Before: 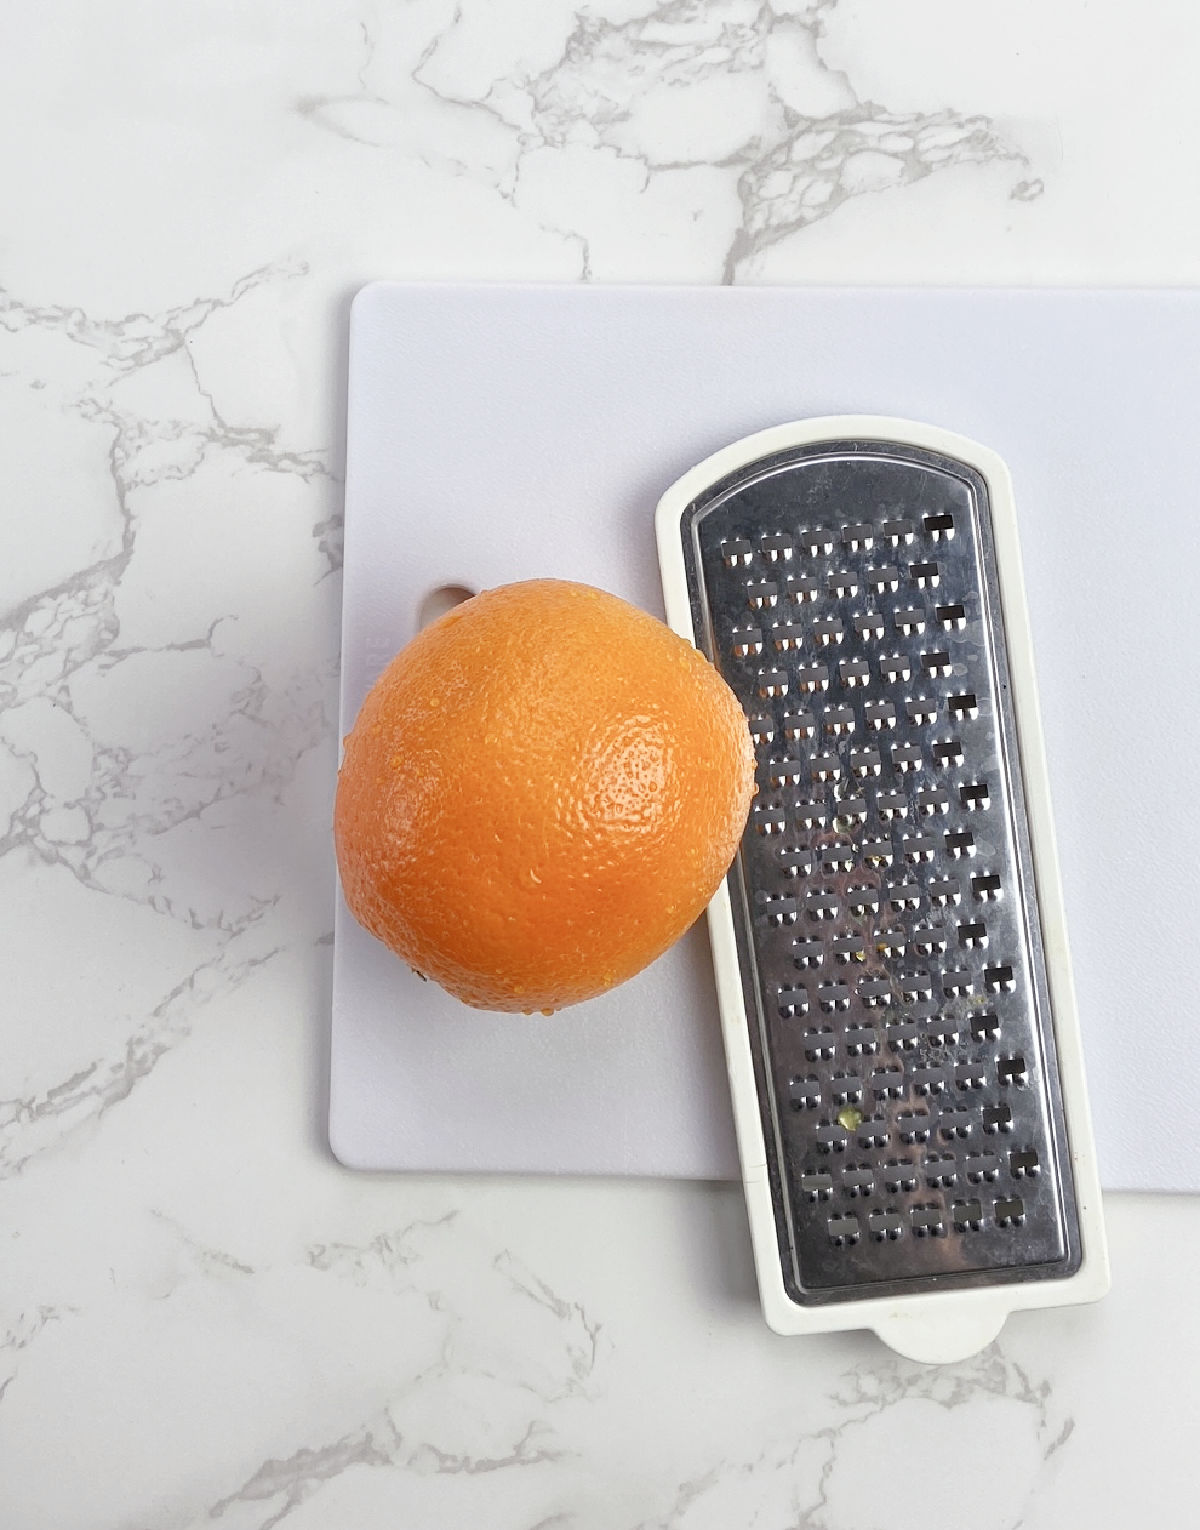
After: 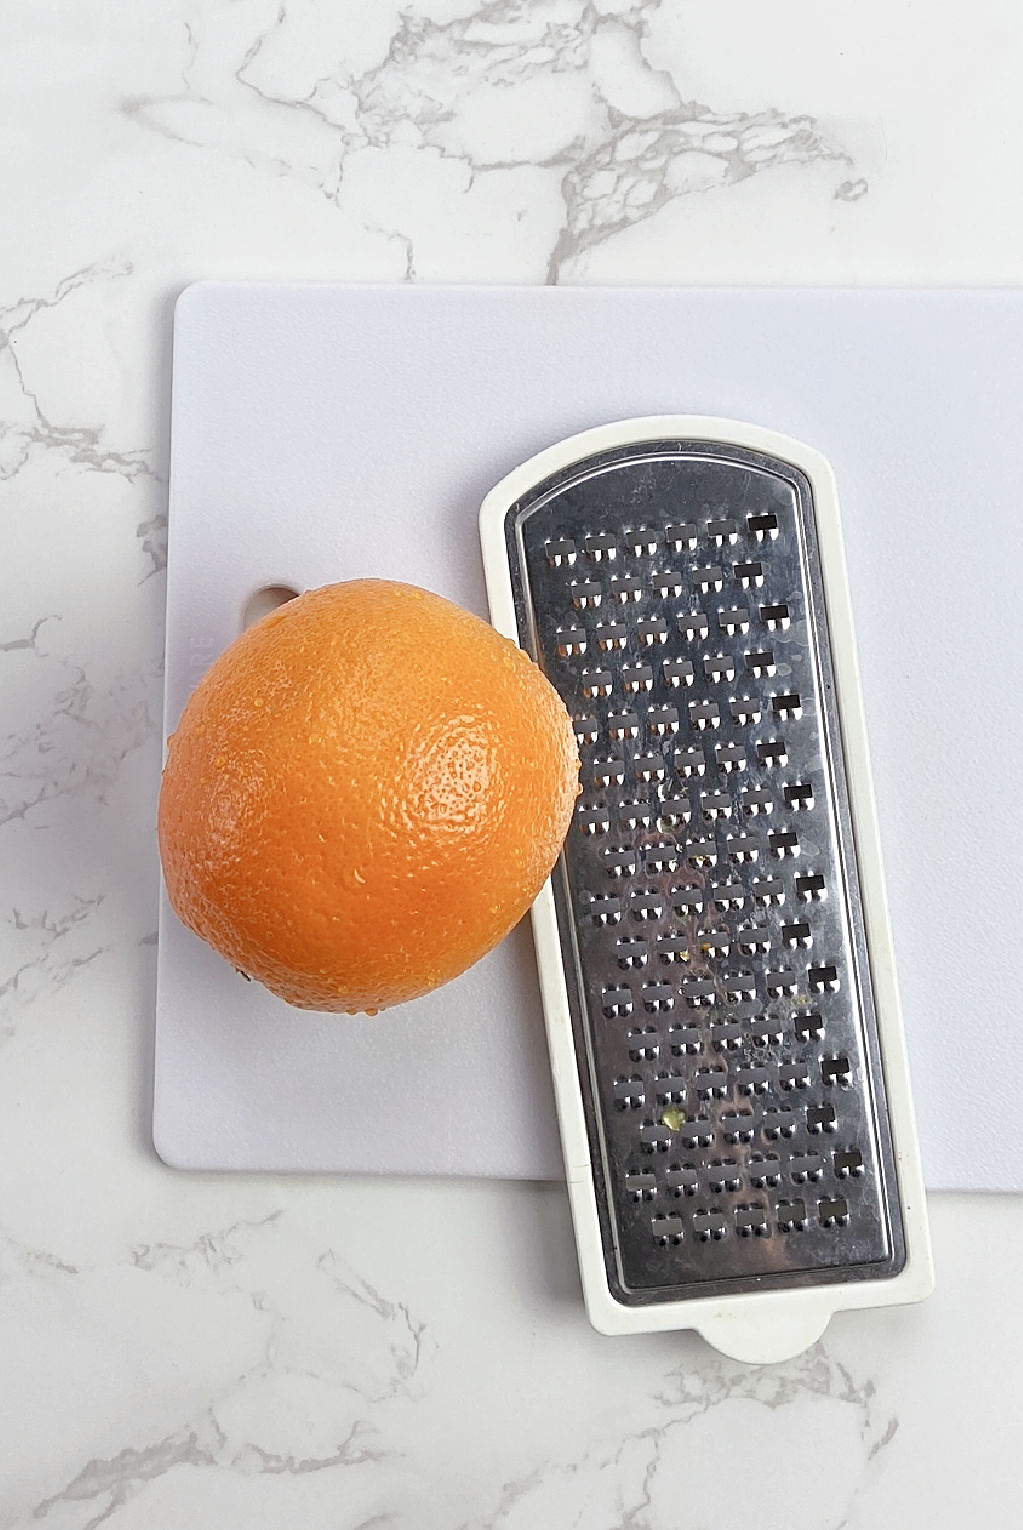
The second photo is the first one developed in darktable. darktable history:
tone equalizer: edges refinement/feathering 500, mask exposure compensation -1.57 EV, preserve details no
sharpen: on, module defaults
crop and rotate: left 14.707%
